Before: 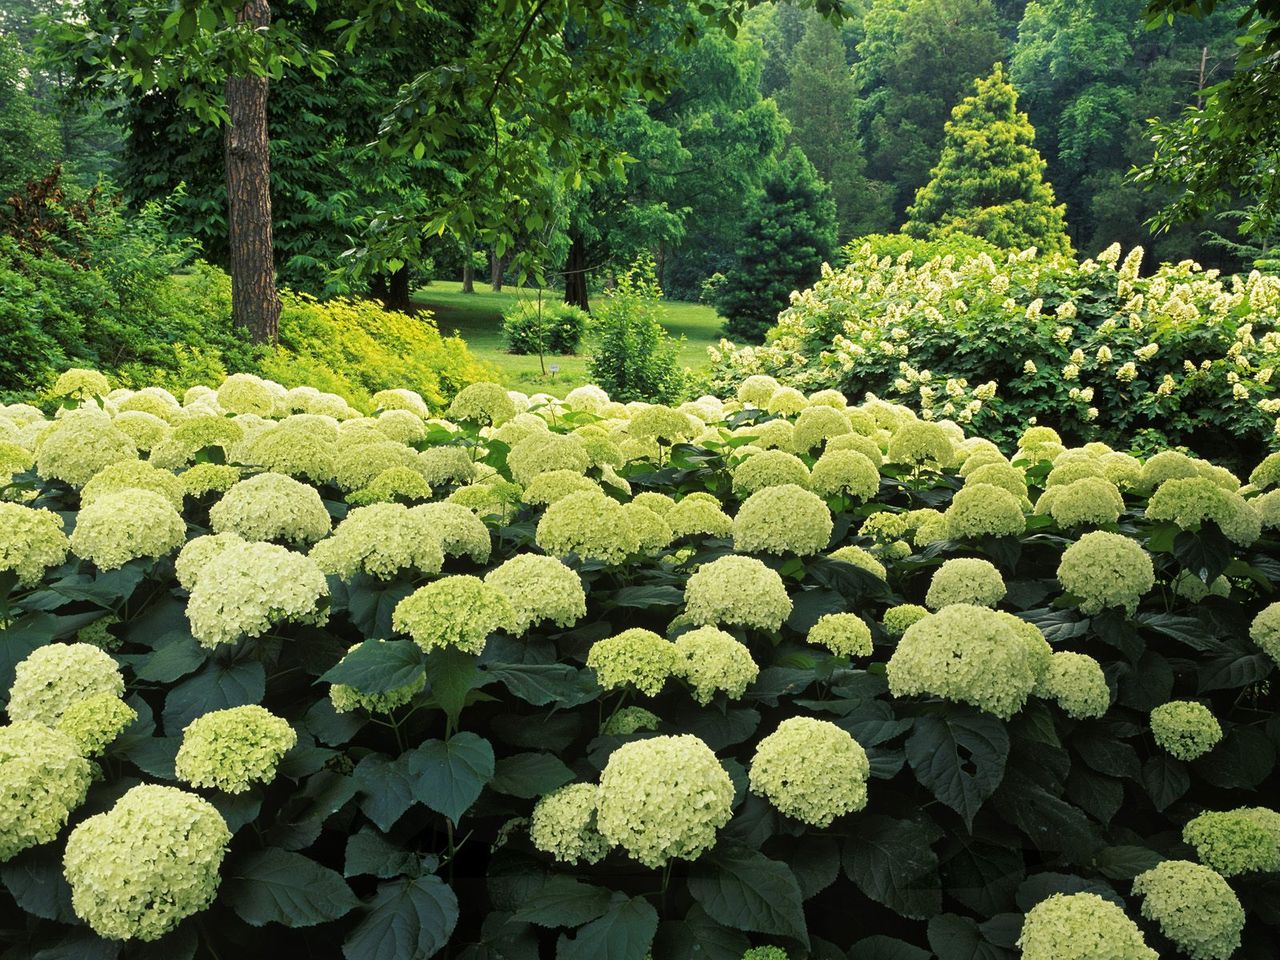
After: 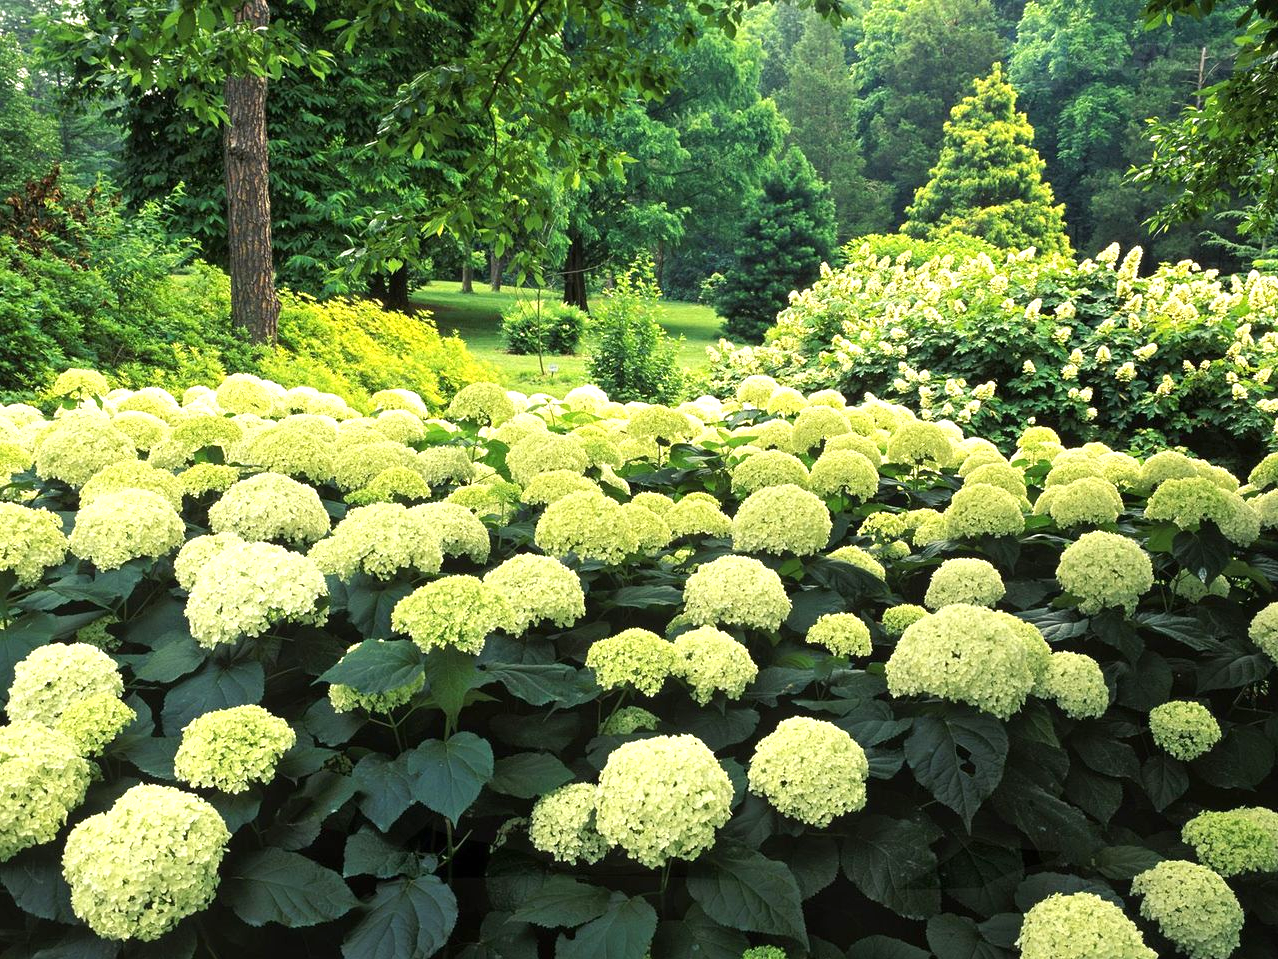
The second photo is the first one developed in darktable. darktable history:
exposure: black level correction 0, exposure 0.692 EV, compensate exposure bias true, compensate highlight preservation false
tone equalizer: edges refinement/feathering 500, mask exposure compensation -1.57 EV, preserve details no
crop: left 0.094%
